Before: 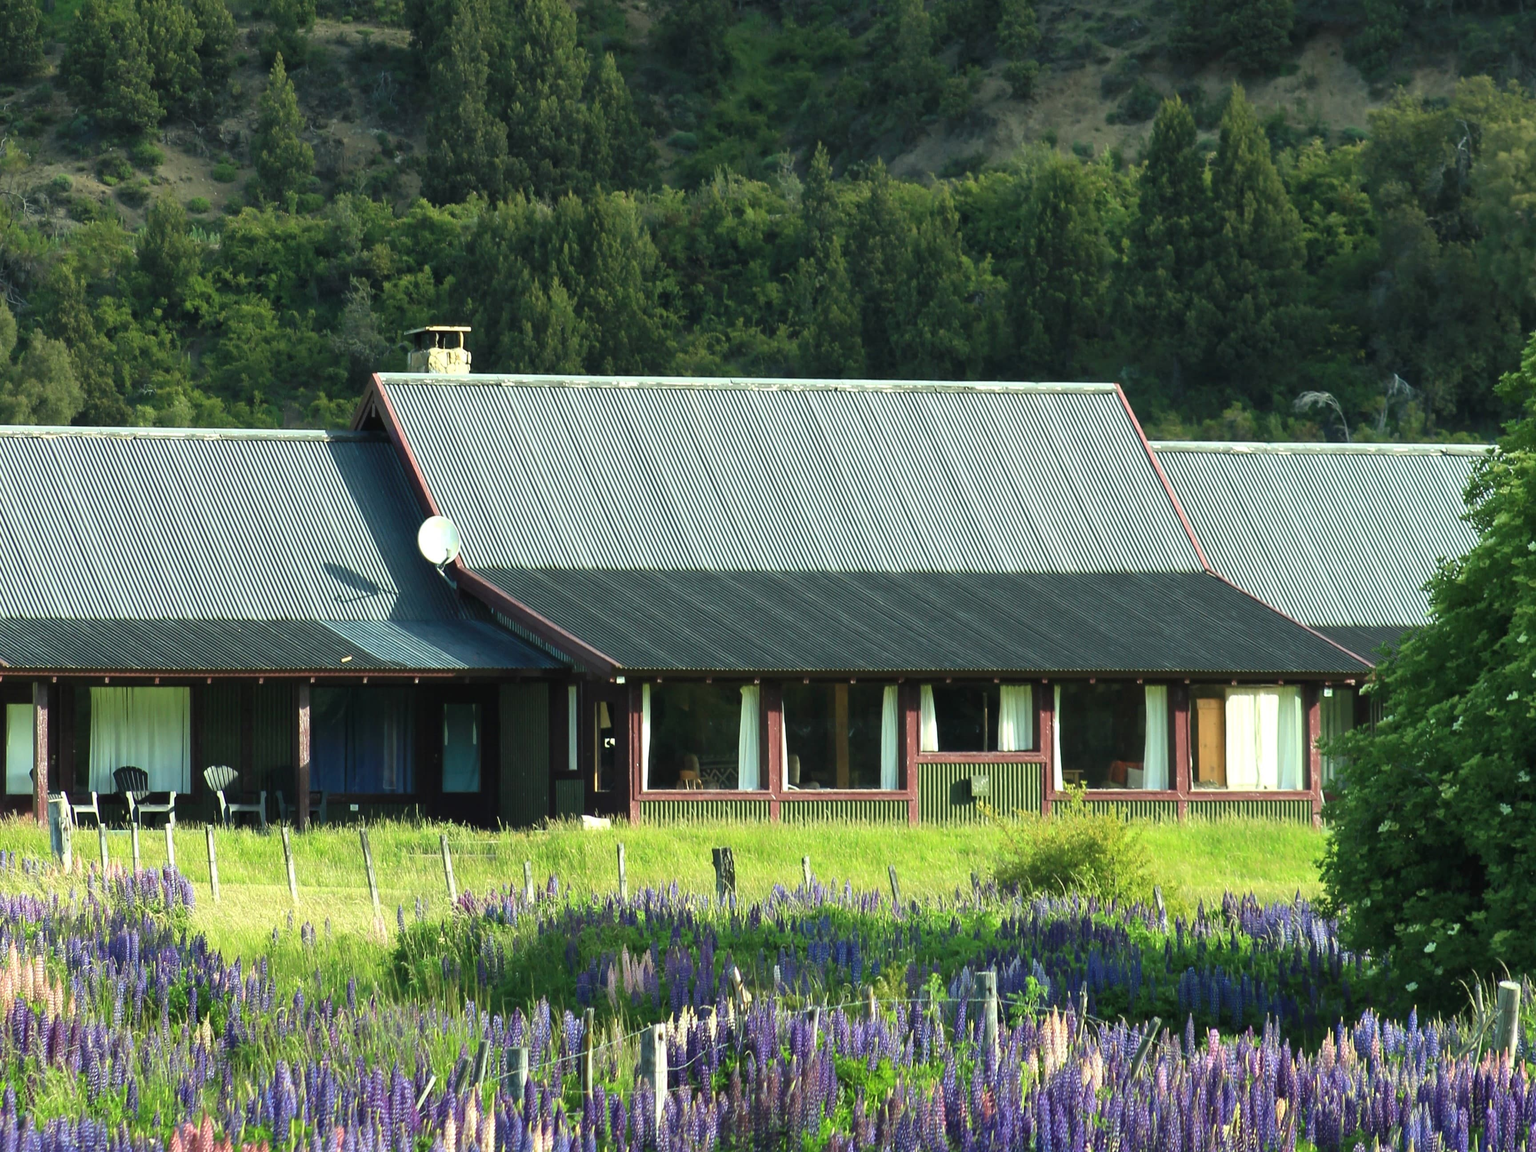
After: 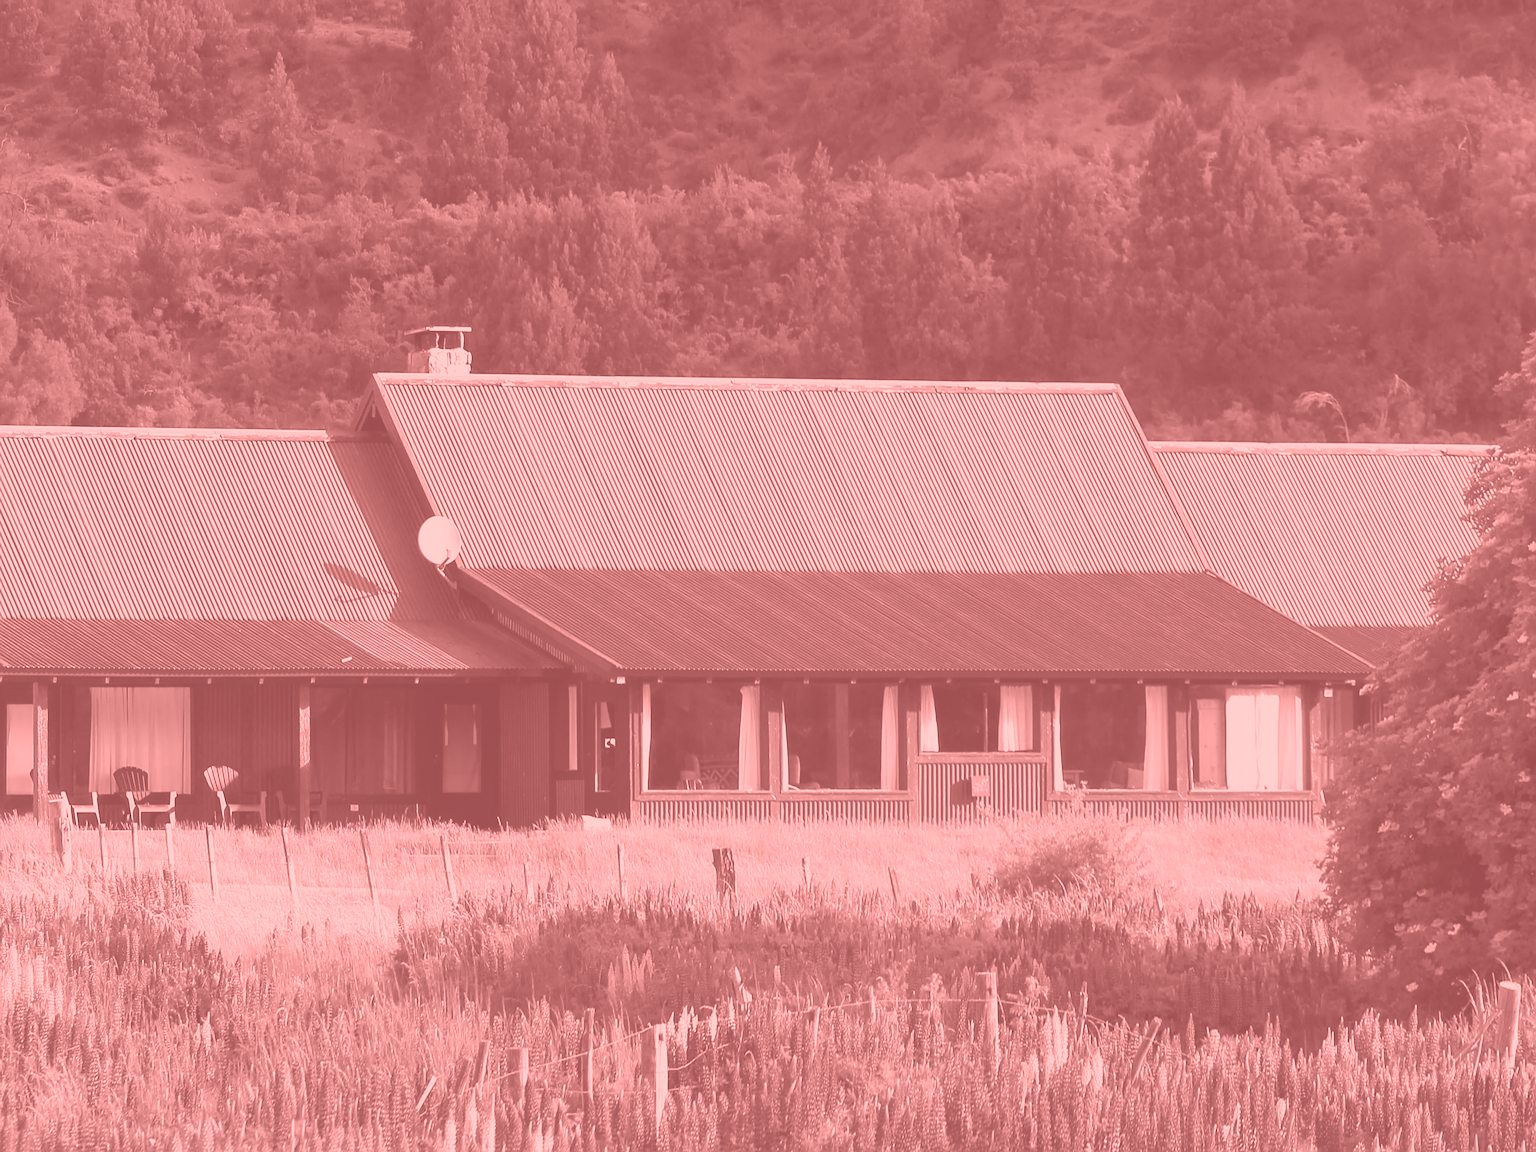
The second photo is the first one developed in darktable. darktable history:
sharpen: on, module defaults
colorize: saturation 51%, source mix 50.67%, lightness 50.67%
